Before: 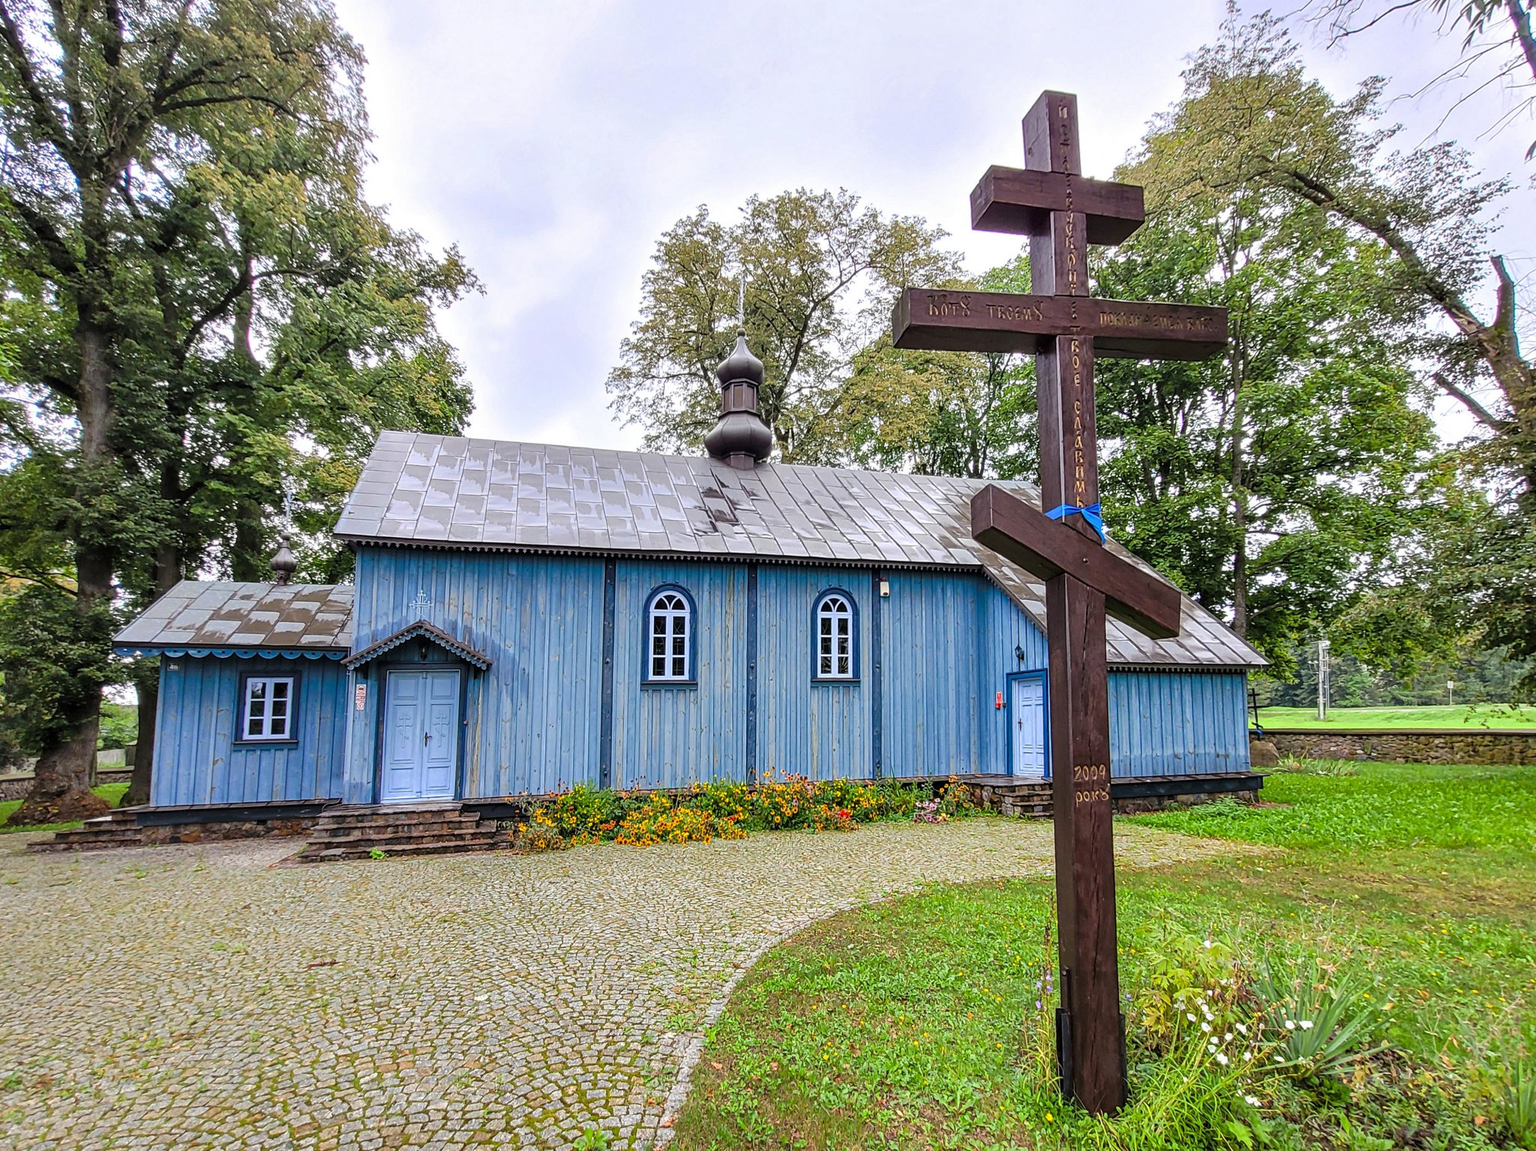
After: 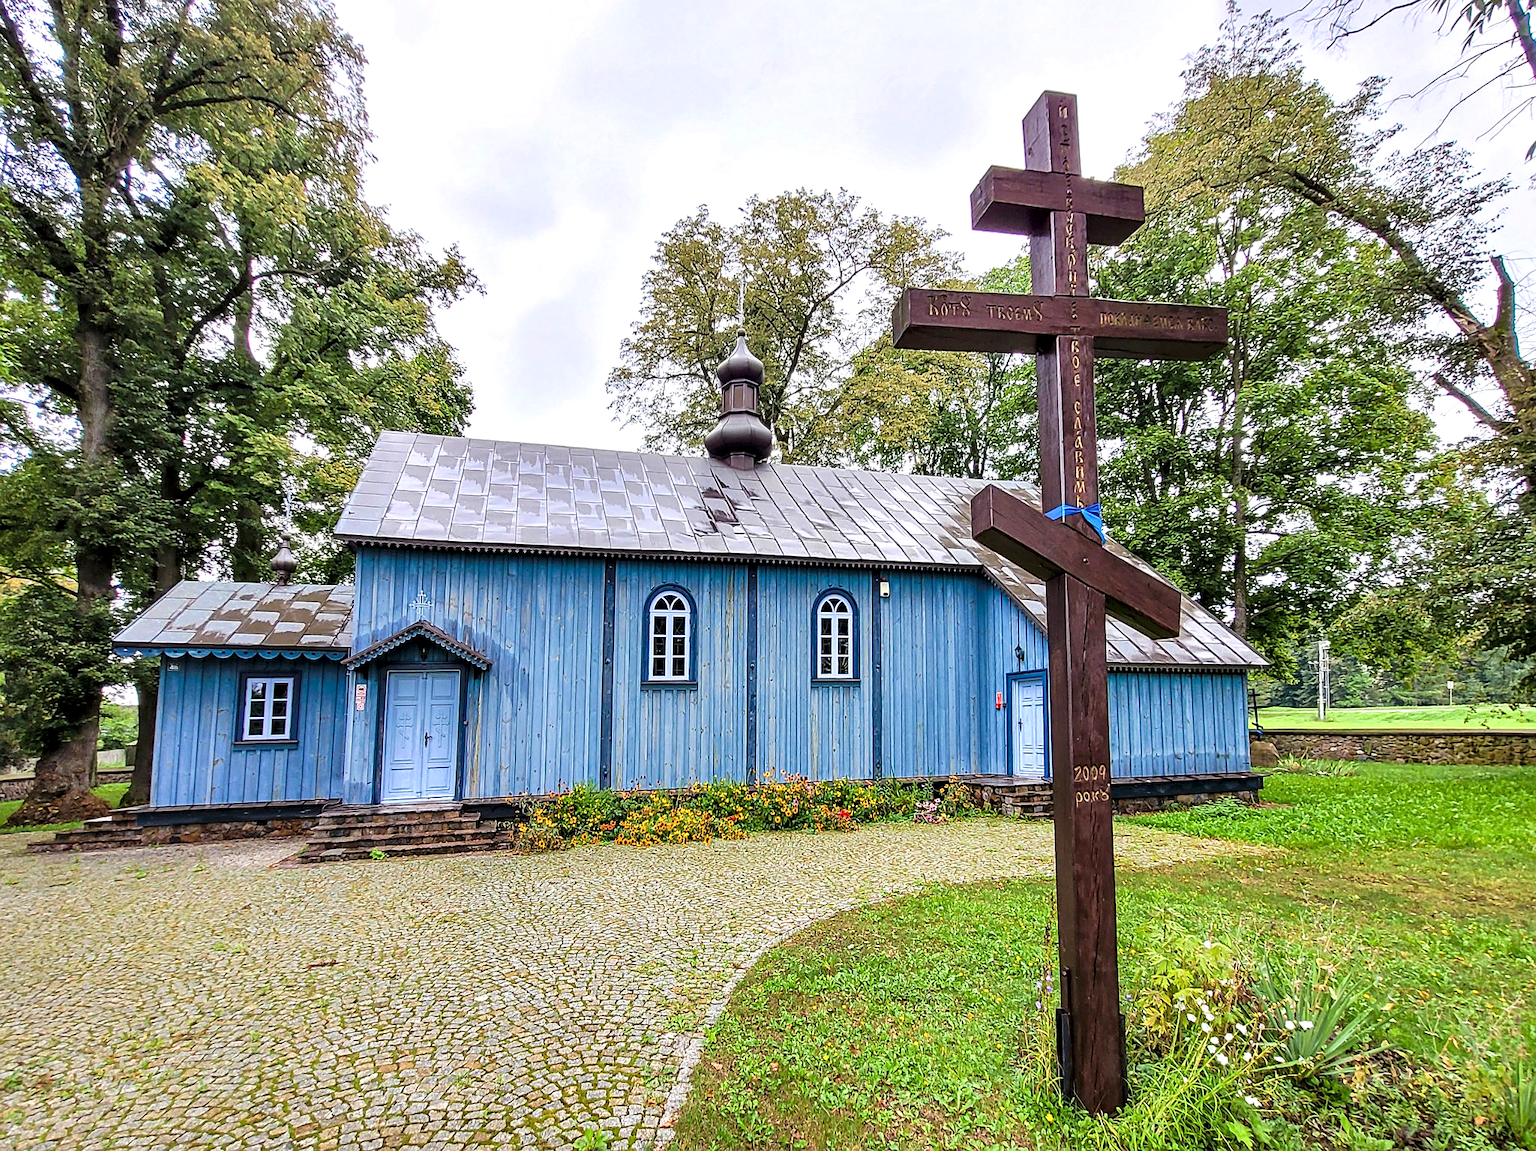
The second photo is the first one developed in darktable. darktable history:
sharpen: radius 1.047
exposure: black level correction 0, exposure 0.199 EV, compensate exposure bias true, compensate highlight preservation false
velvia: on, module defaults
shadows and highlights: radius 329.21, shadows 53.46, highlights -99.62, compress 94.47%, soften with gaussian
contrast equalizer: y [[0.526, 0.53, 0.532, 0.532, 0.53, 0.525], [0.5 ×6], [0.5 ×6], [0 ×6], [0 ×6]]
